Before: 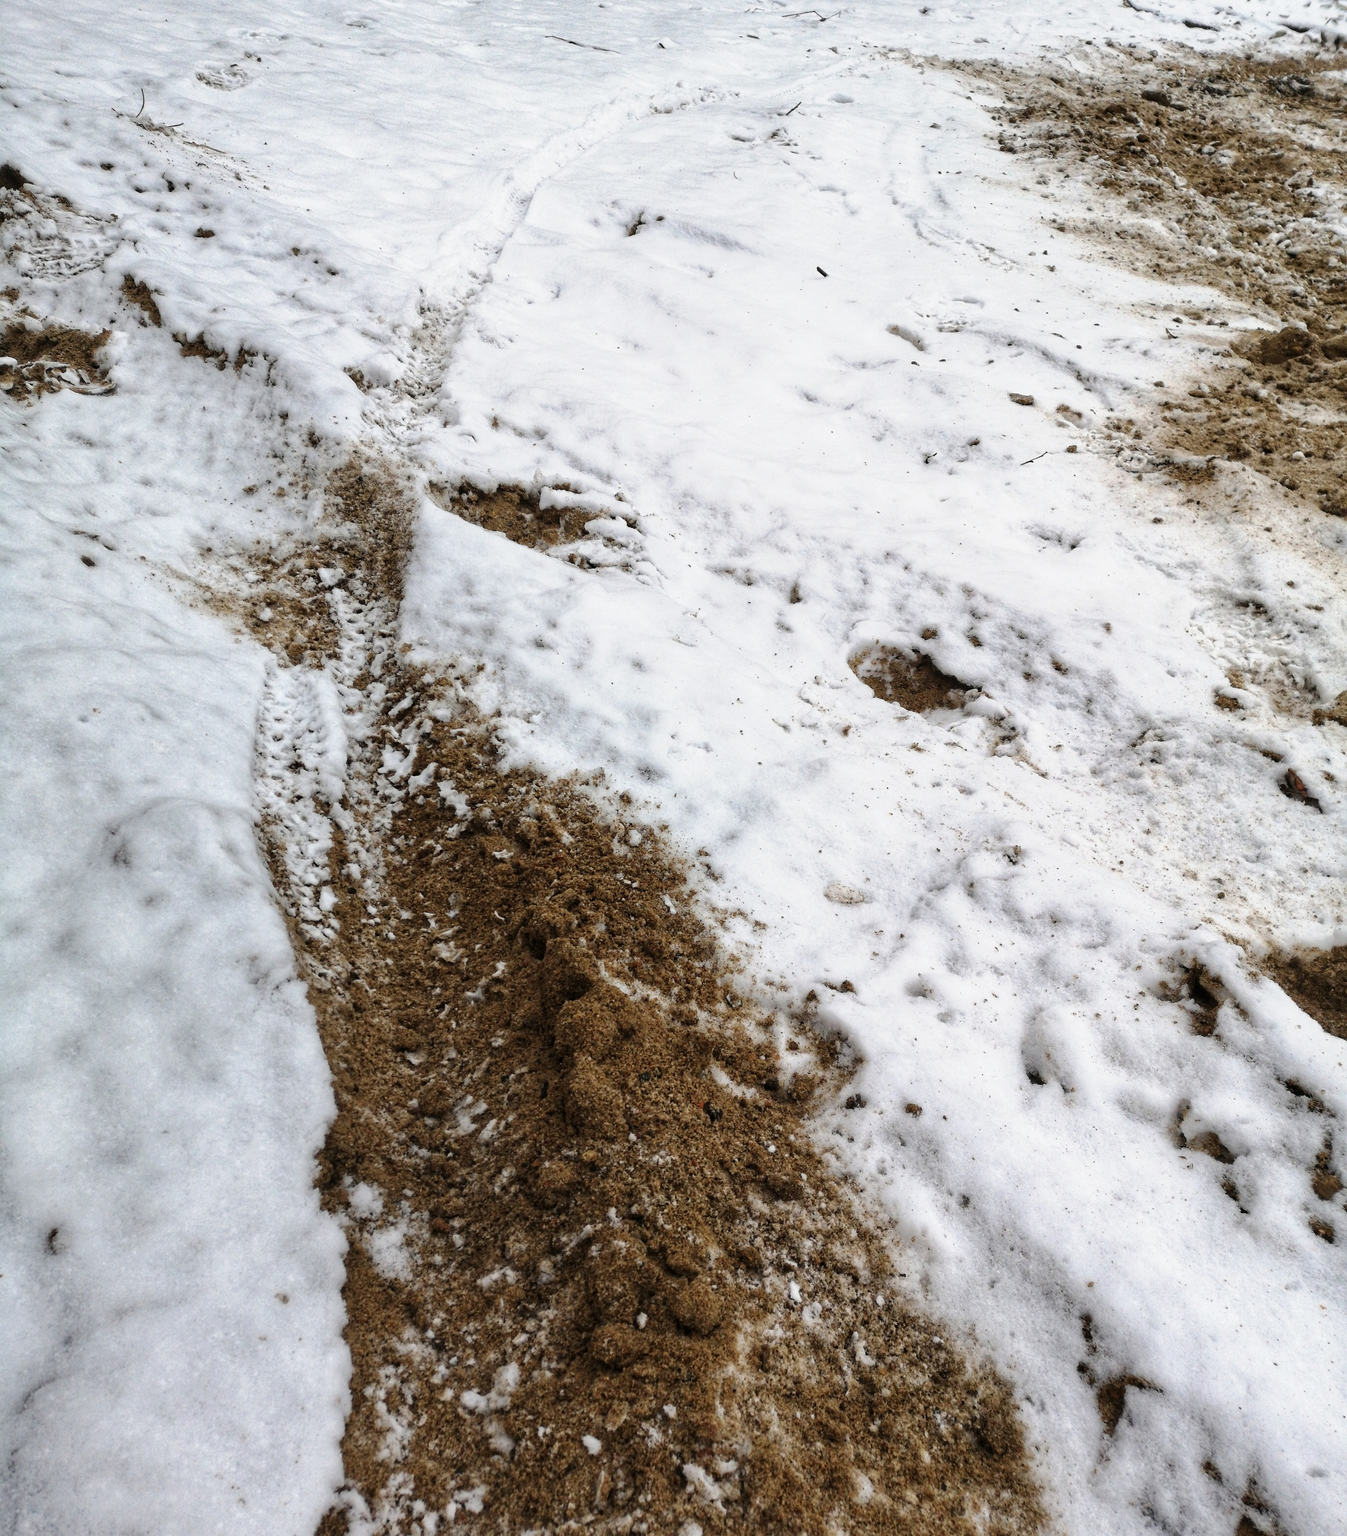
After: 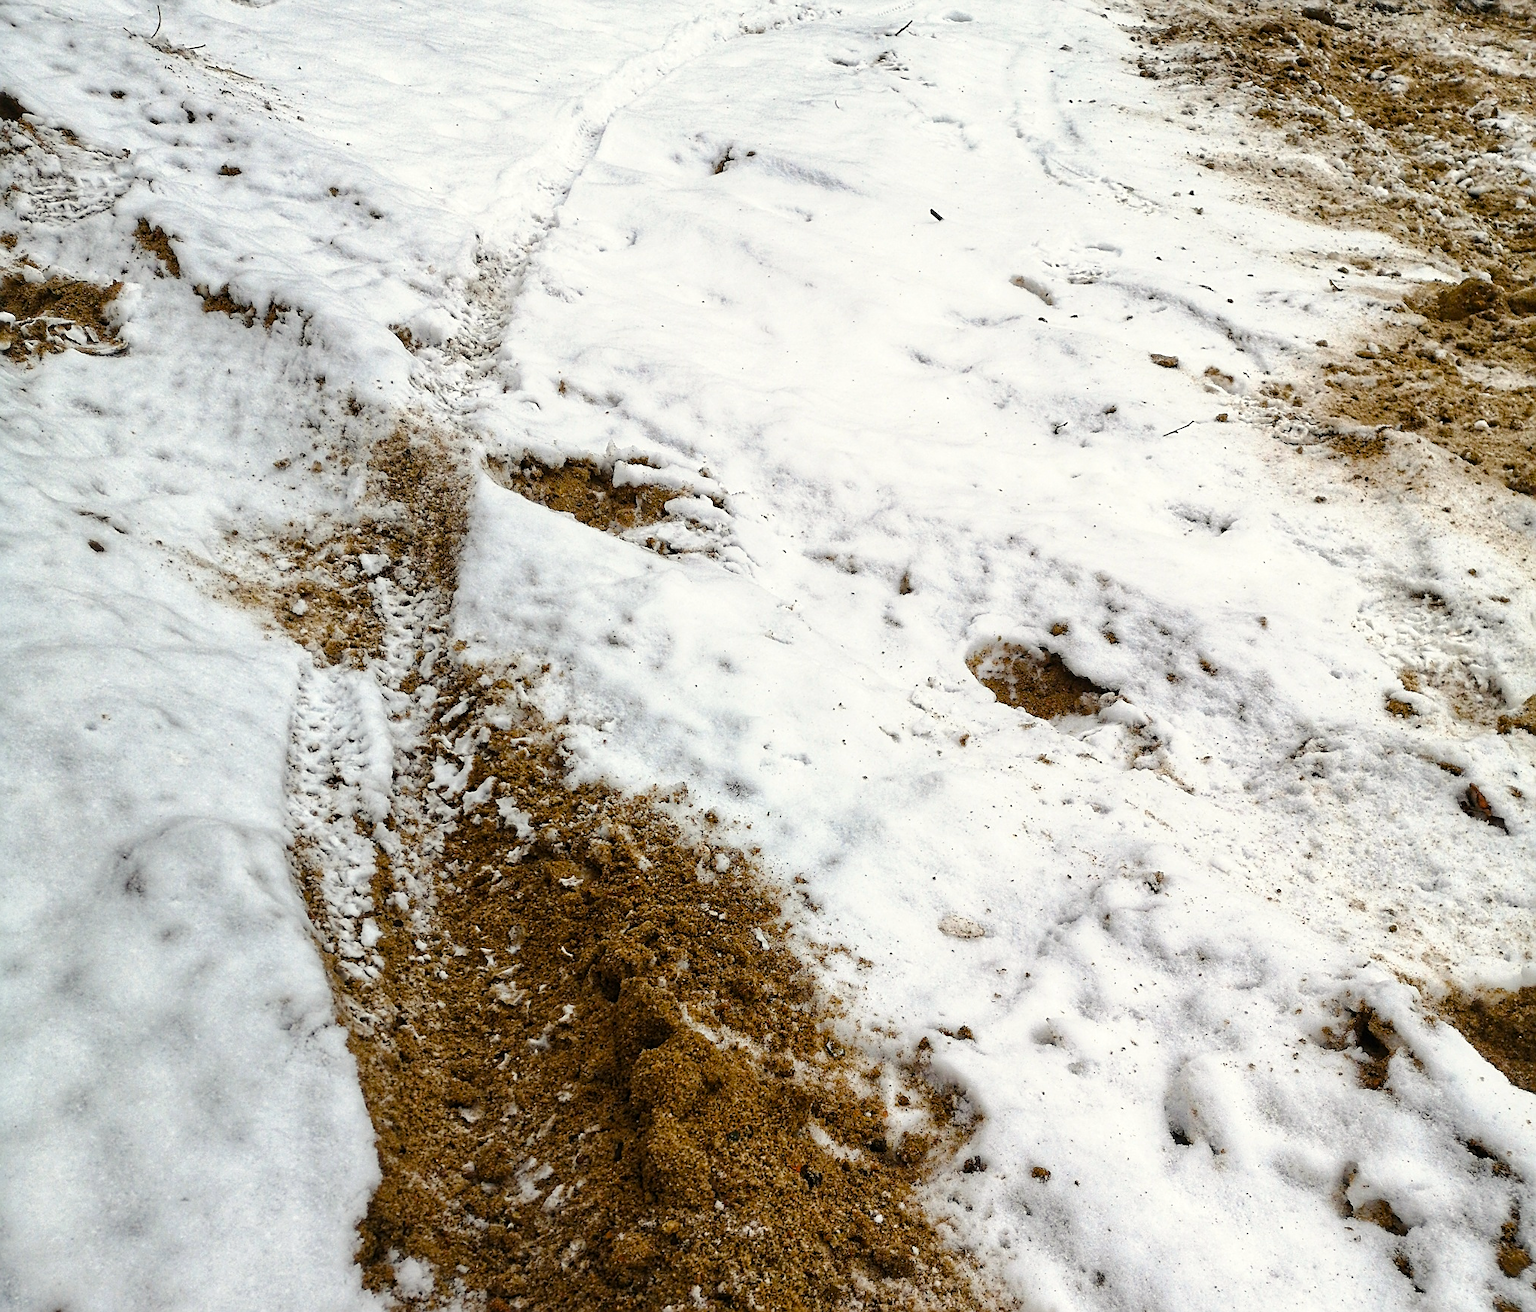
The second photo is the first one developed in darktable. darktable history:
sharpen: on, module defaults
crop: left 0.321%, top 5.508%, bottom 19.816%
color balance rgb: highlights gain › luminance 7.044%, highlights gain › chroma 1.904%, highlights gain › hue 89.33°, linear chroma grading › global chroma 14.921%, perceptual saturation grading › global saturation 20%, perceptual saturation grading › highlights -25.633%, perceptual saturation grading › shadows 25.896%, perceptual brilliance grading › global brilliance 2.884%, perceptual brilliance grading › highlights -2.503%, perceptual brilliance grading › shadows 2.743%
